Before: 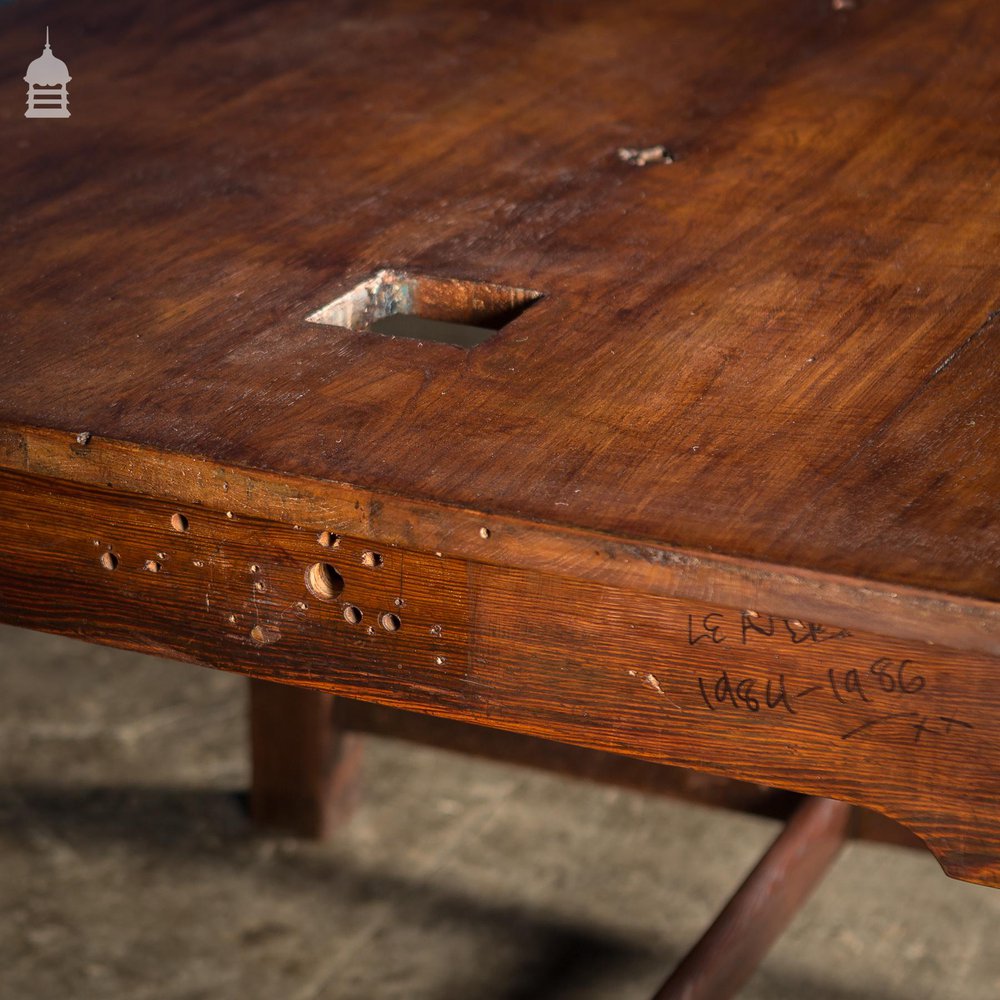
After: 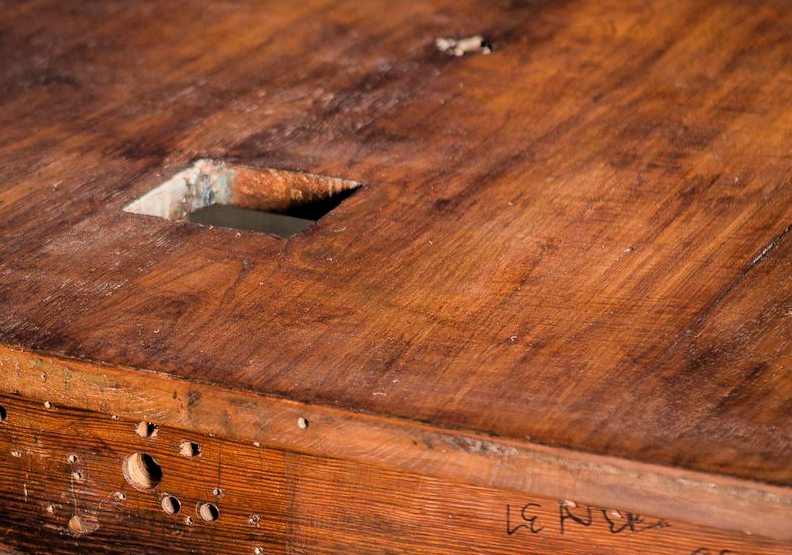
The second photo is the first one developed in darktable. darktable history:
crop: left 18.252%, top 11.068%, right 2.53%, bottom 33.405%
filmic rgb: black relative exposure -4.16 EV, white relative exposure 5.16 EV, hardness 2.08, contrast 1.18, preserve chrominance max RGB
exposure: black level correction 0, exposure 0.938 EV, compensate highlight preservation false
